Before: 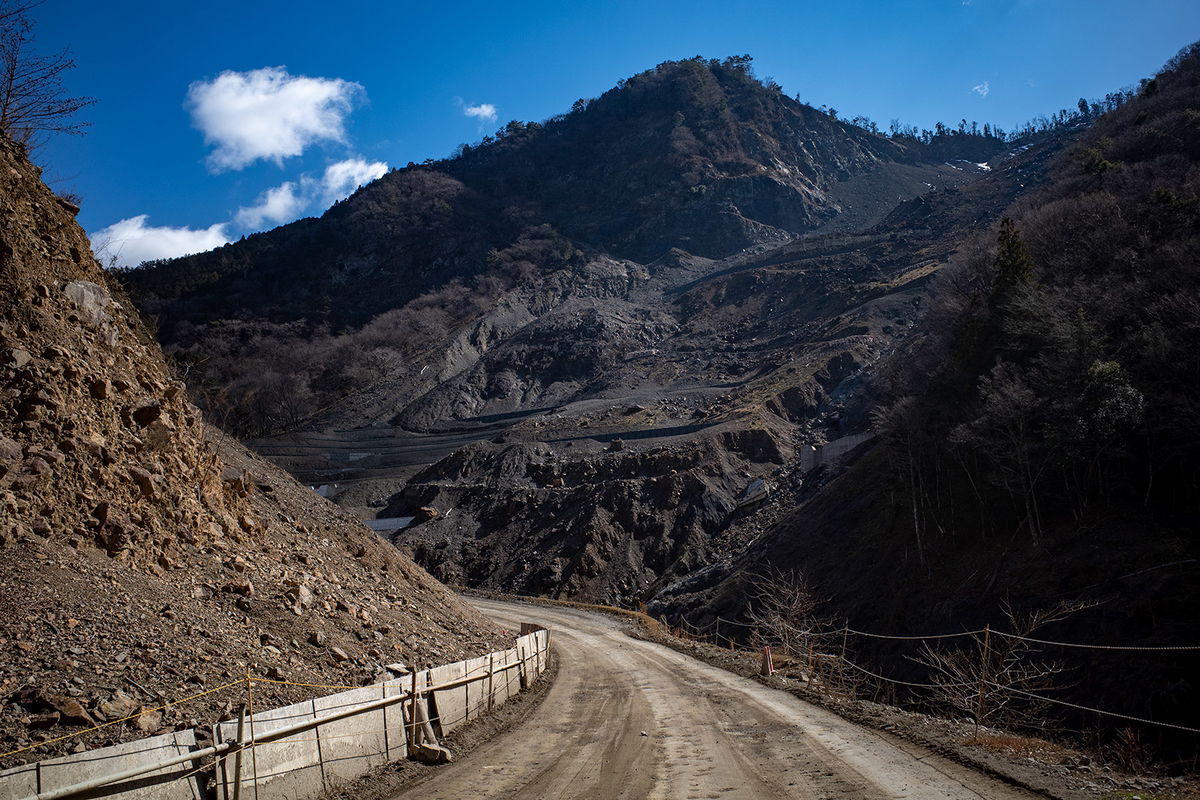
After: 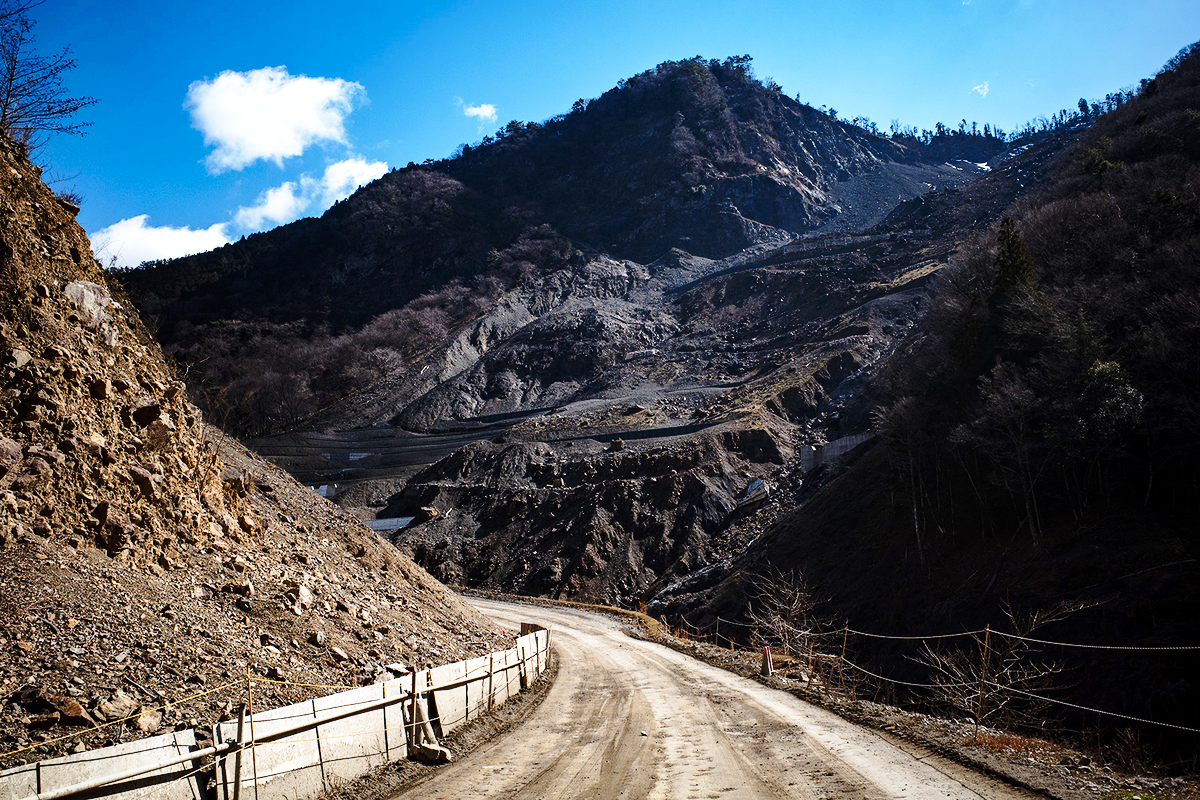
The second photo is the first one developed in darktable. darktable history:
base curve: curves: ch0 [(0, 0) (0.032, 0.037) (0.105, 0.228) (0.435, 0.76) (0.856, 0.983) (1, 1)], preserve colors none
tone equalizer: -8 EV -0.417 EV, -7 EV -0.389 EV, -6 EV -0.333 EV, -5 EV -0.222 EV, -3 EV 0.222 EV, -2 EV 0.333 EV, -1 EV 0.389 EV, +0 EV 0.417 EV, edges refinement/feathering 500, mask exposure compensation -1.57 EV, preserve details no
